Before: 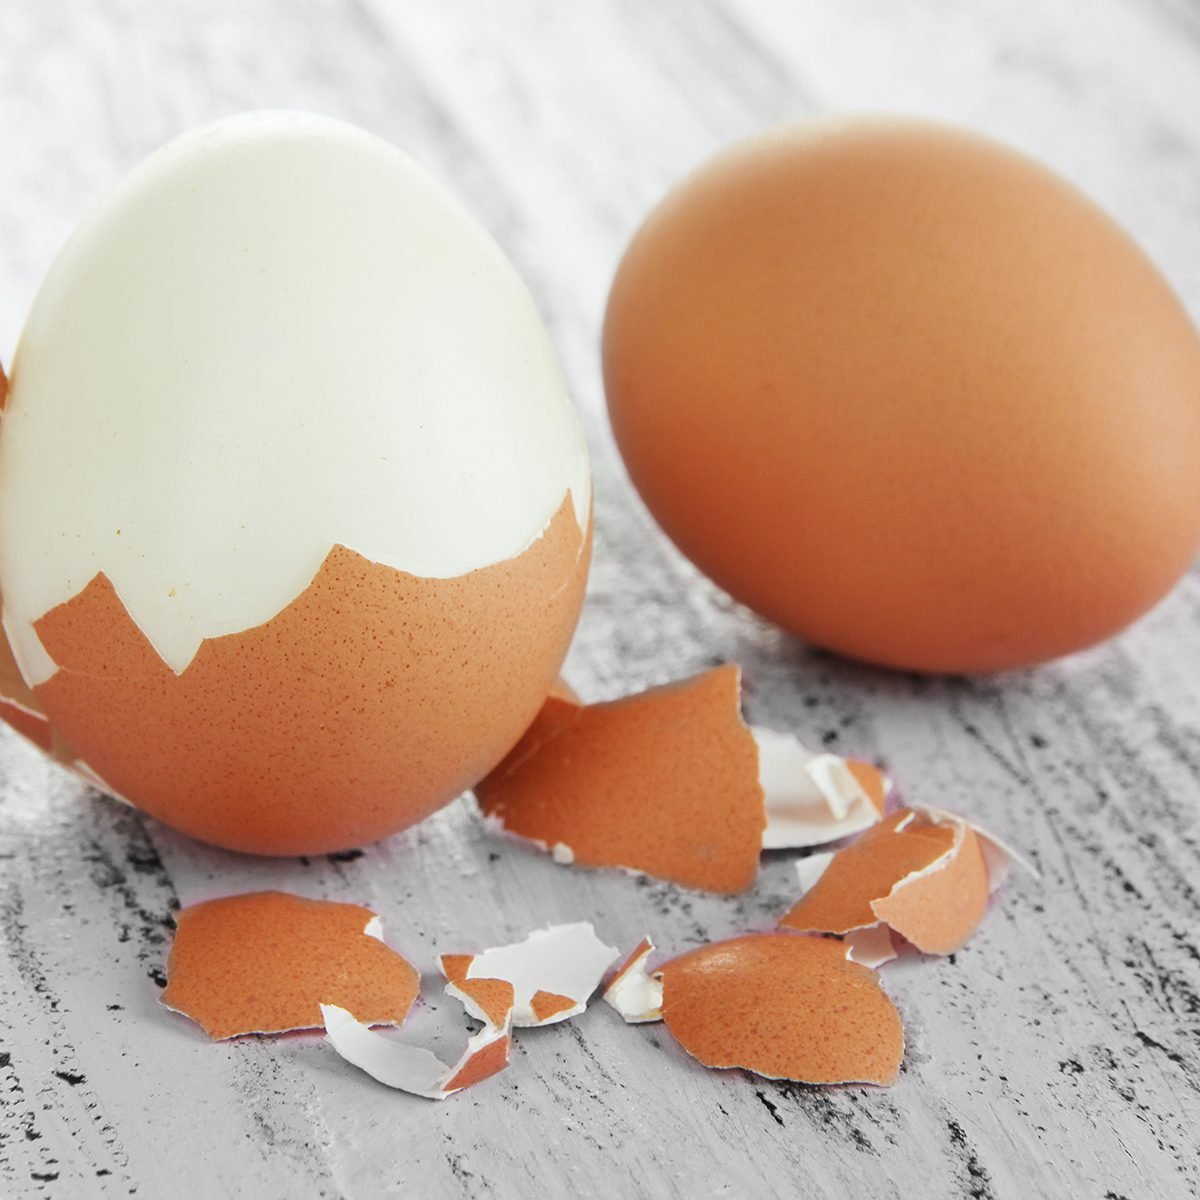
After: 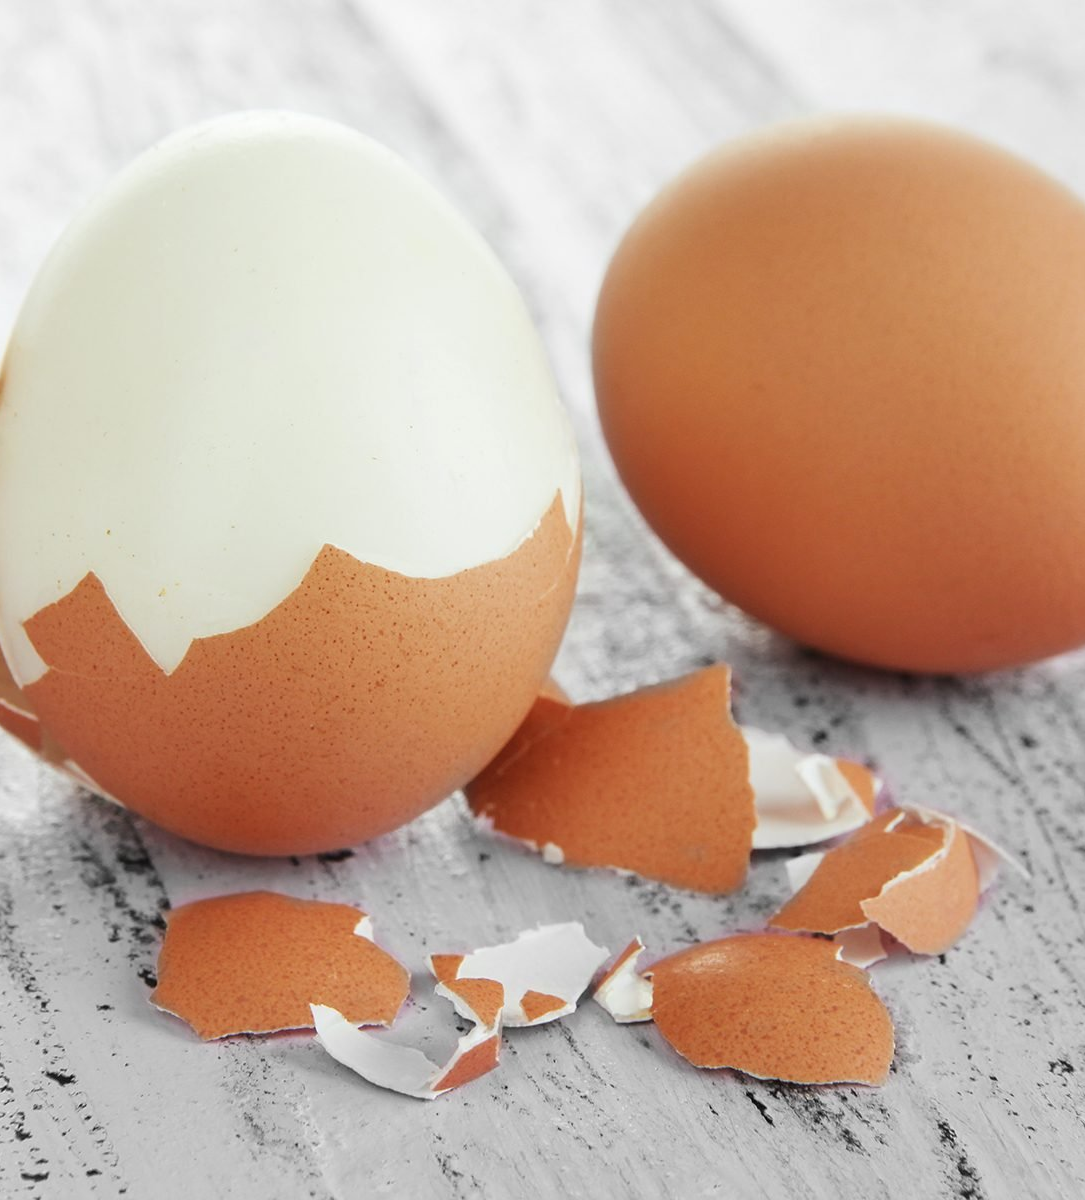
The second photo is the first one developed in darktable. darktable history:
color calibration: illuminant same as pipeline (D50), adaptation none (bypass), x 0.332, y 0.333, temperature 5012.2 K, gamut compression 1.69
crop and rotate: left 0.873%, right 8.679%
